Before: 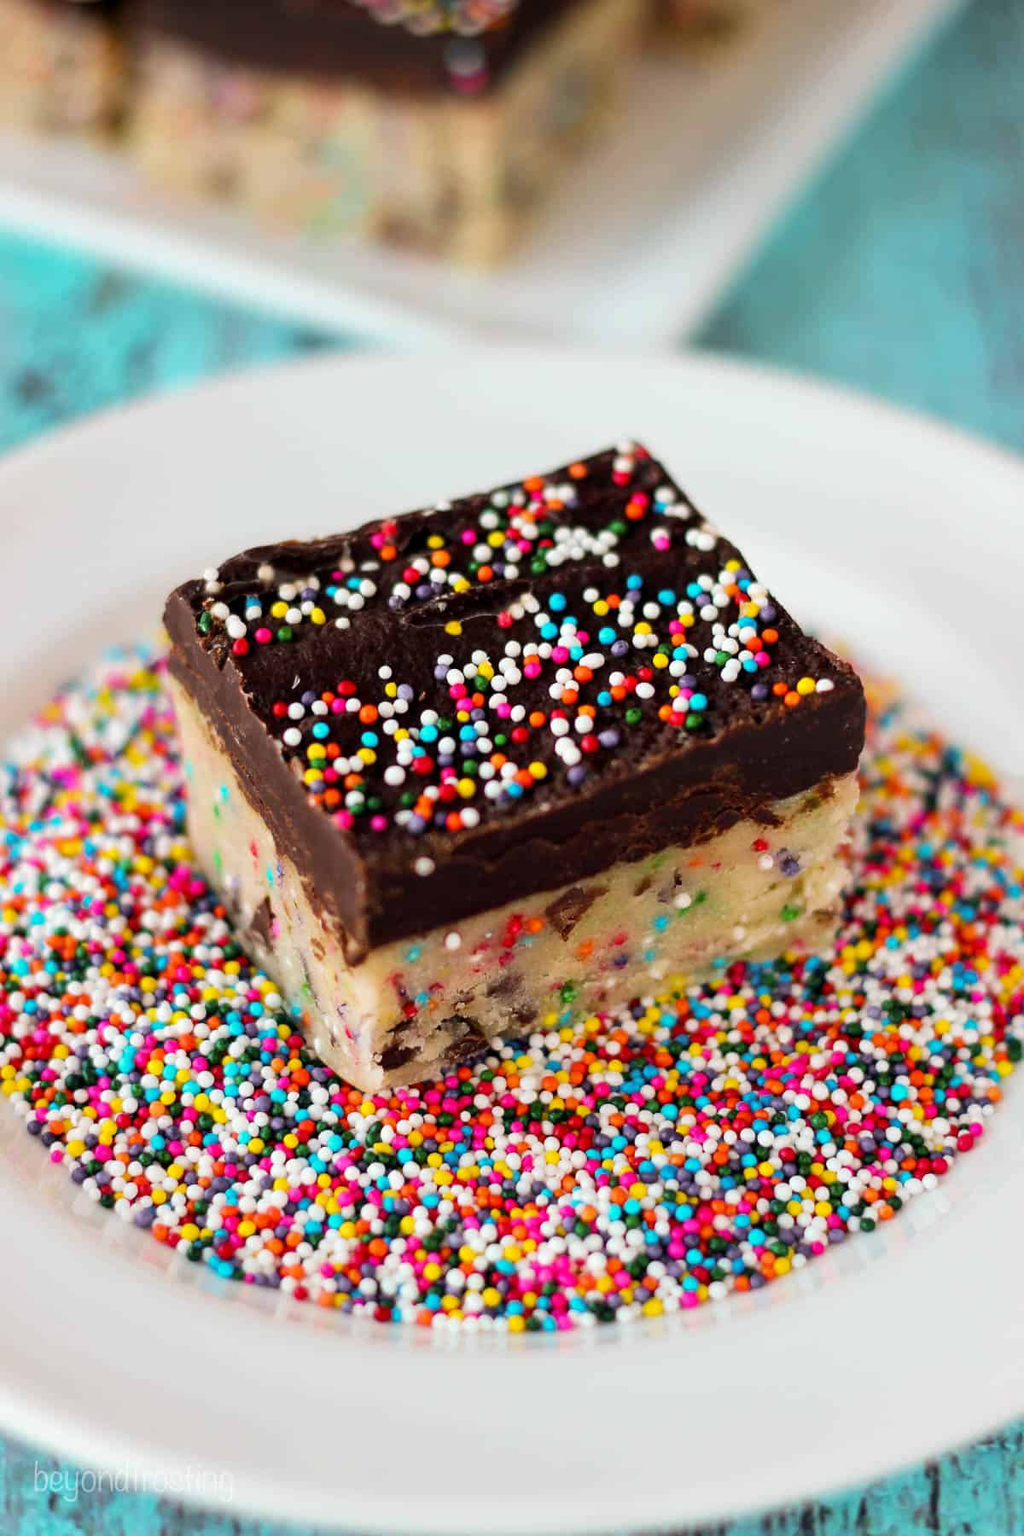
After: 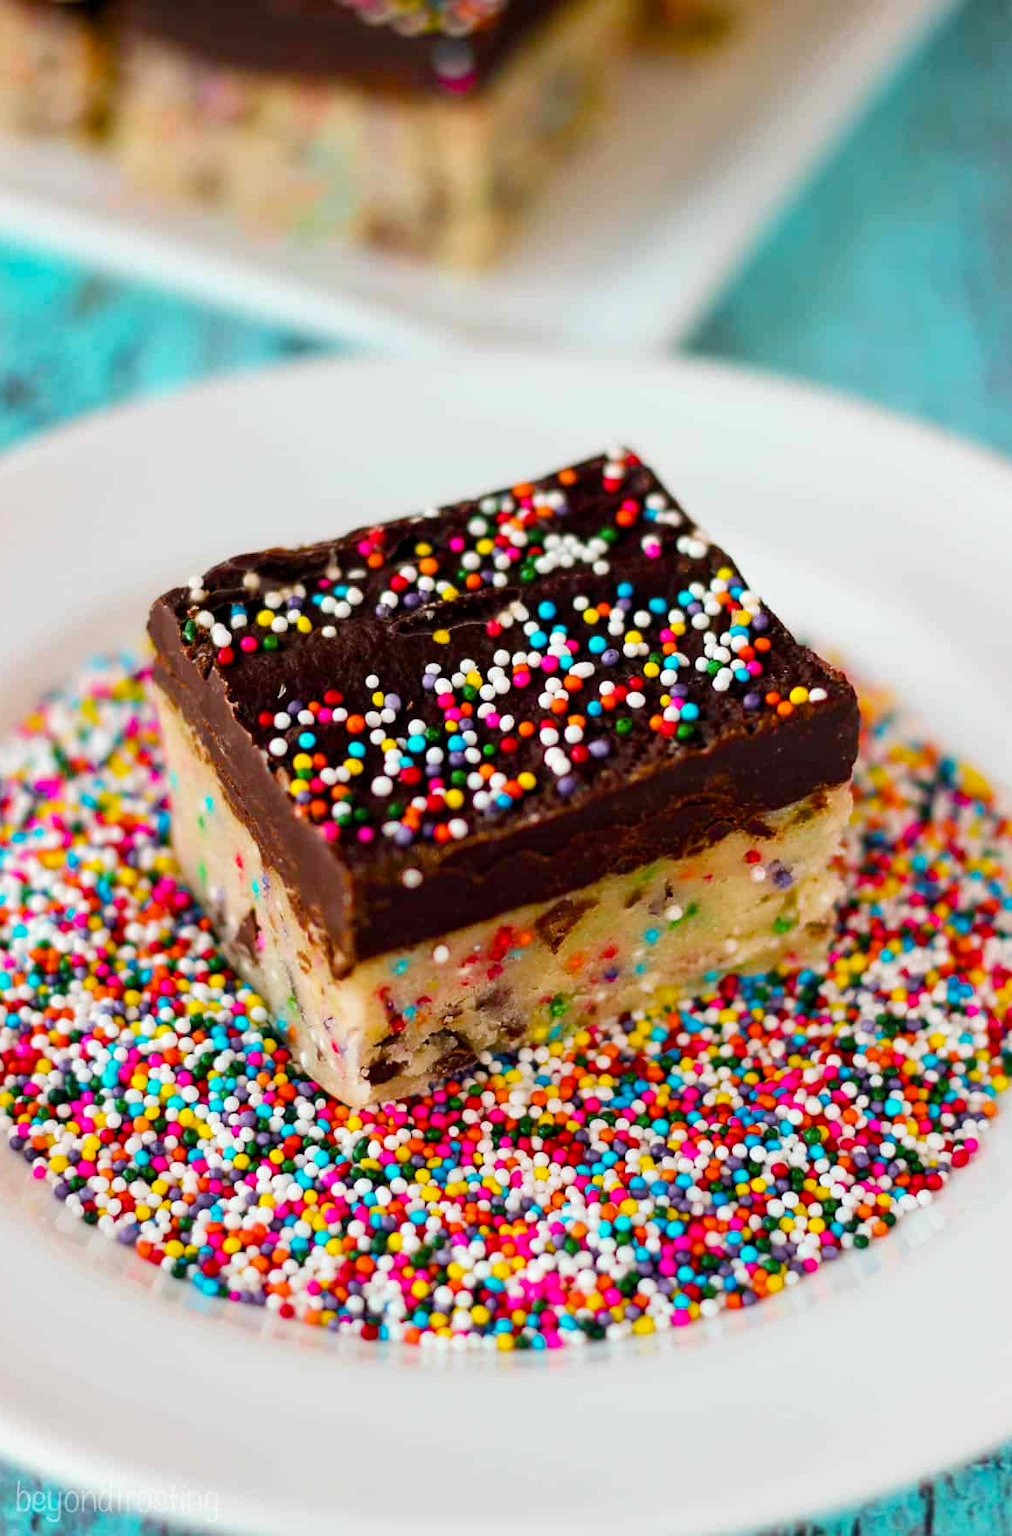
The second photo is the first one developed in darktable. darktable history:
crop and rotate: left 1.774%, right 0.633%, bottom 1.28%
color balance rgb: perceptual saturation grading › global saturation 35%, perceptual saturation grading › highlights -25%, perceptual saturation grading › shadows 25%, global vibrance 10%
